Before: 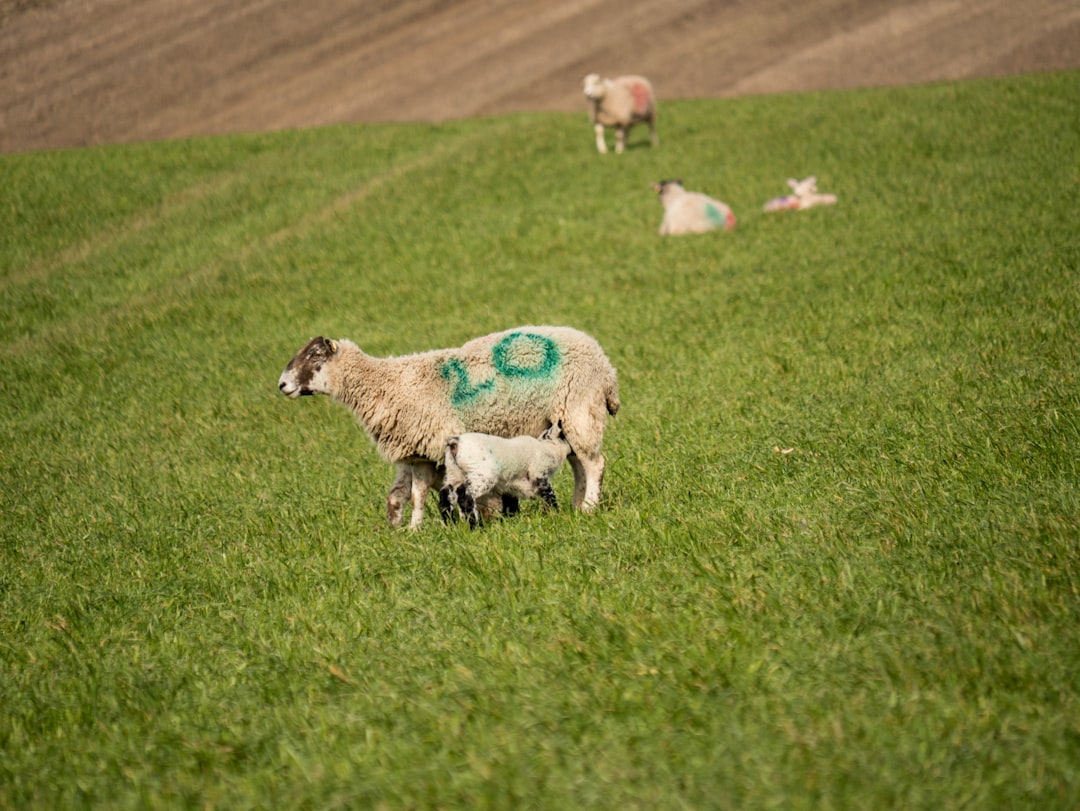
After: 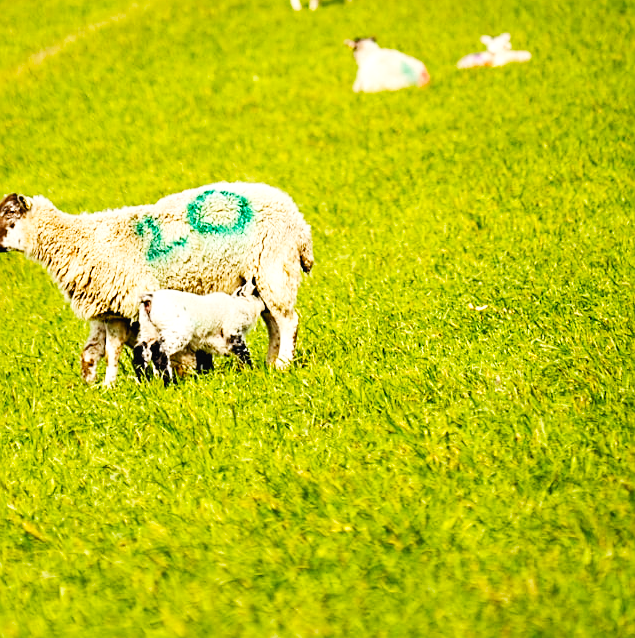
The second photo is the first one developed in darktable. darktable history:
local contrast: mode bilateral grid, contrast 20, coarseness 51, detail 120%, midtone range 0.2
base curve: curves: ch0 [(0, 0.003) (0.001, 0.002) (0.006, 0.004) (0.02, 0.022) (0.048, 0.086) (0.094, 0.234) (0.162, 0.431) (0.258, 0.629) (0.385, 0.8) (0.548, 0.918) (0.751, 0.988) (1, 1)], preserve colors none
color balance rgb: perceptual saturation grading › global saturation 29.651%, global vibrance 20%
crop and rotate: left 28.386%, top 17.739%, right 12.752%, bottom 3.553%
sharpen: amount 0.499
